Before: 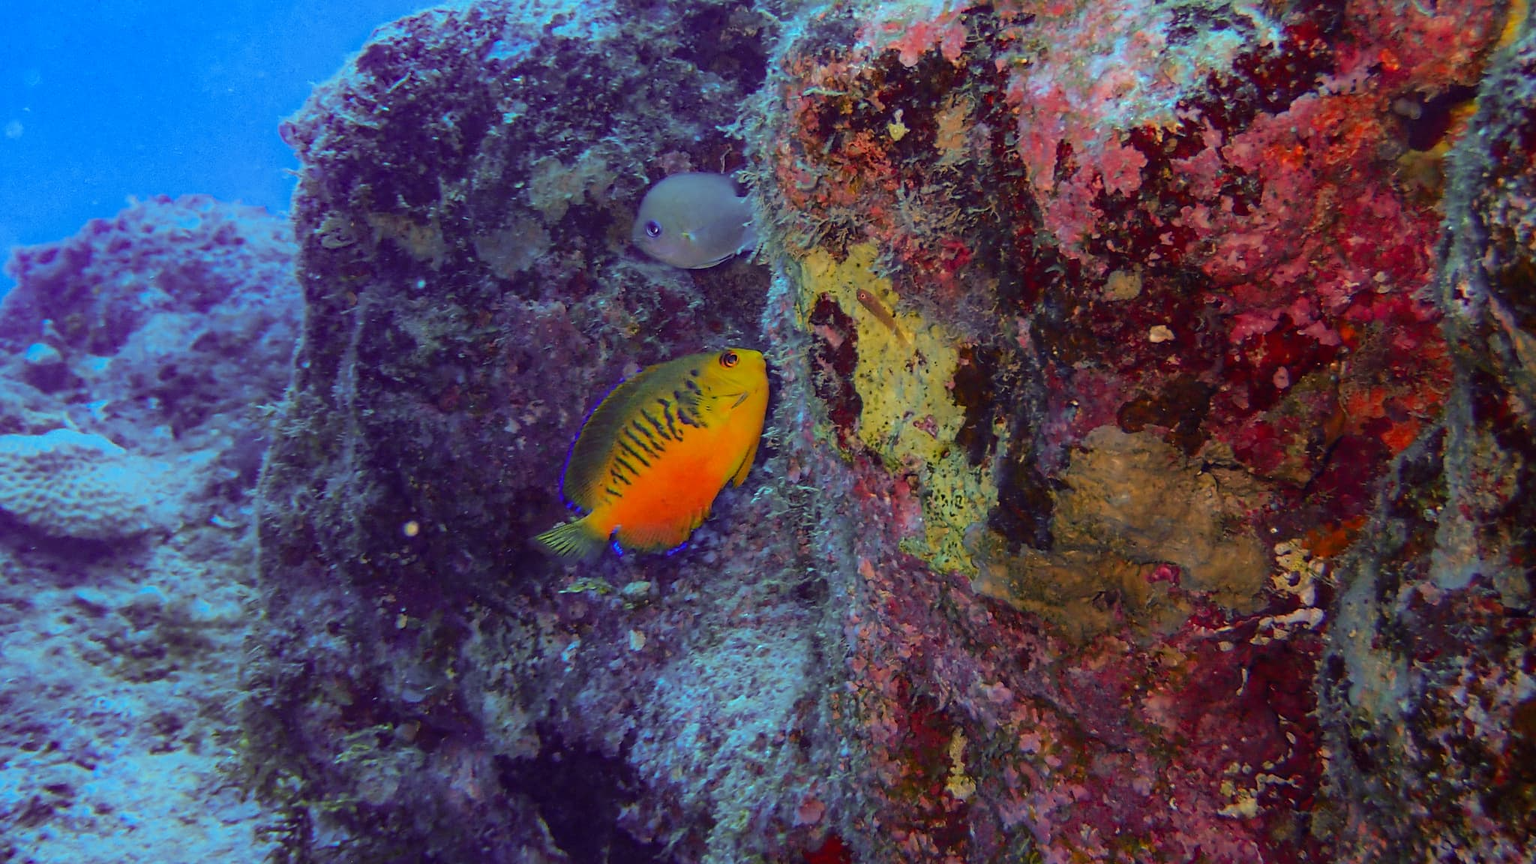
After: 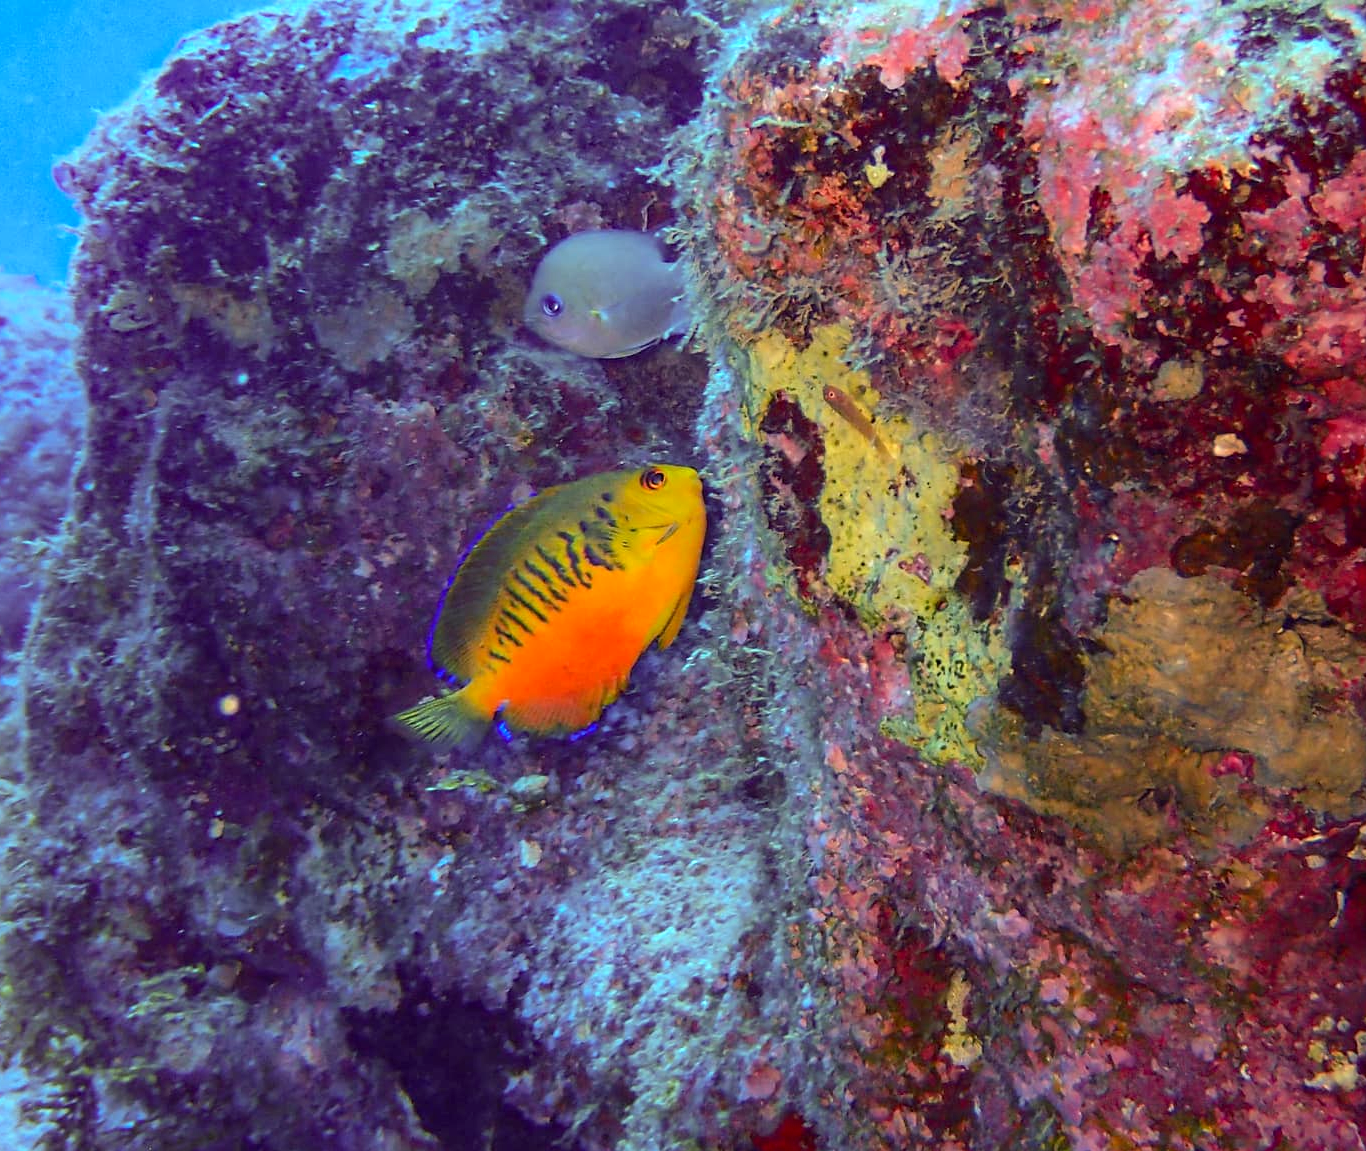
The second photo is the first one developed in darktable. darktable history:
crop and rotate: left 15.583%, right 17.691%
exposure: black level correction 0.002, exposure 0.674 EV, compensate highlight preservation false
